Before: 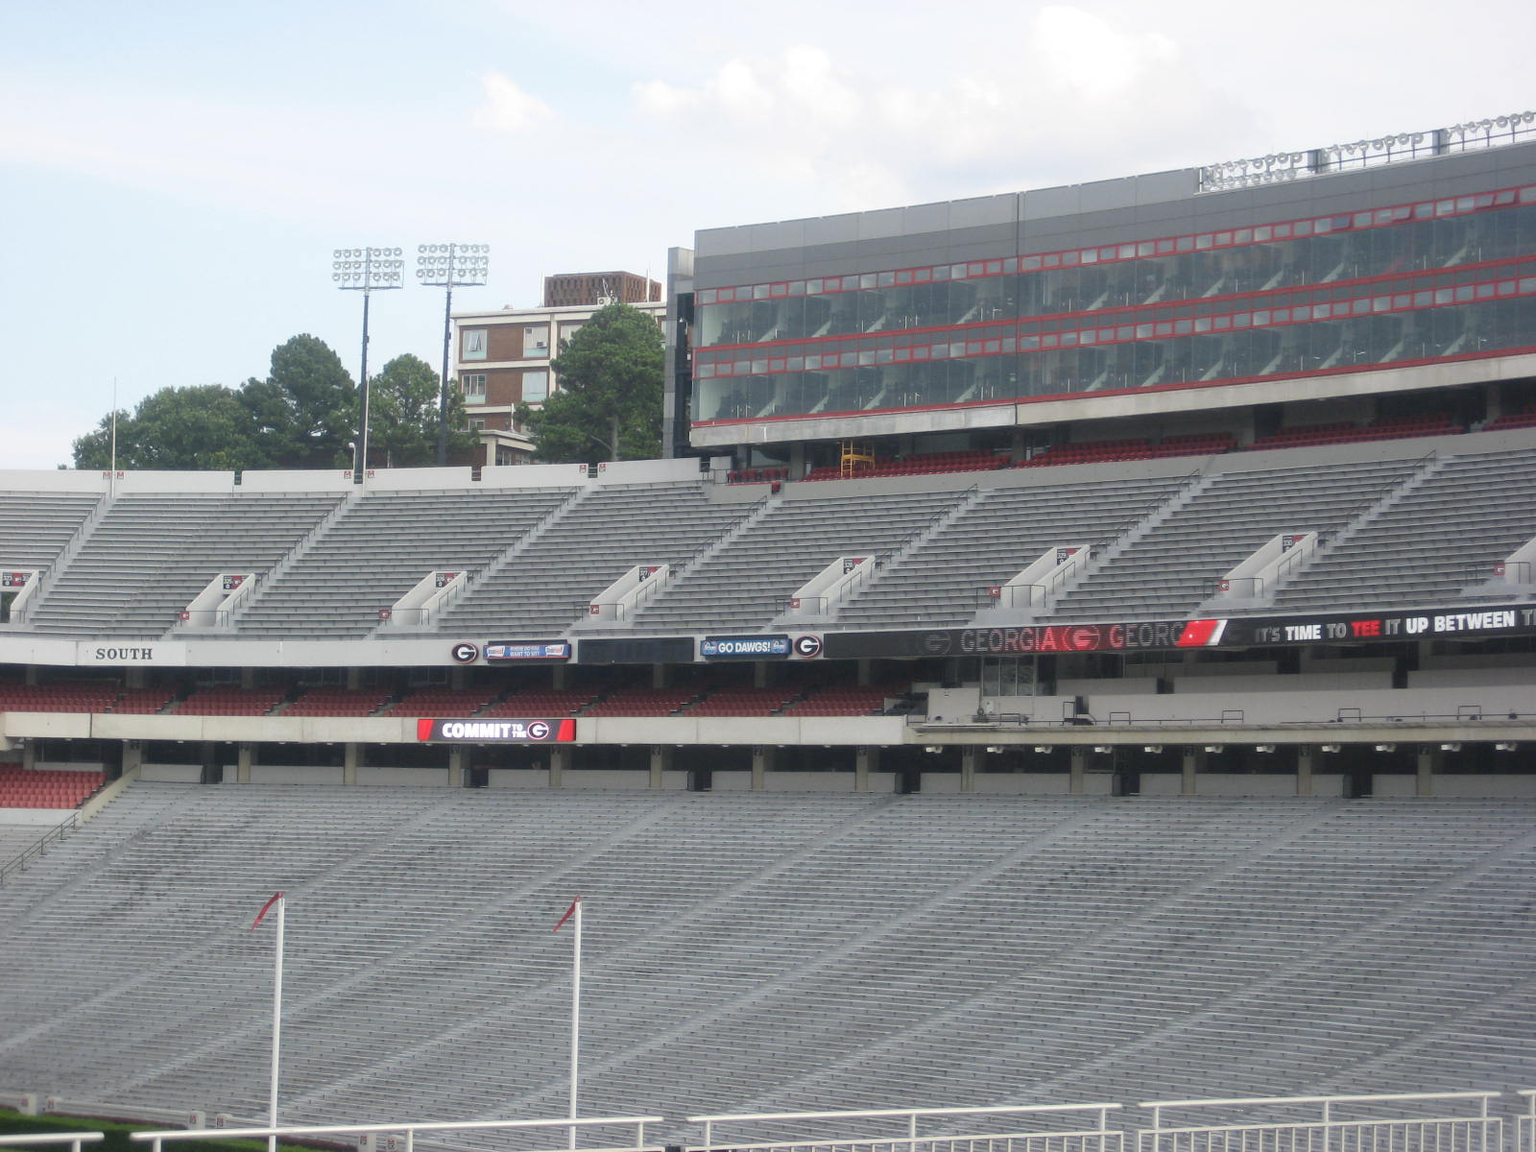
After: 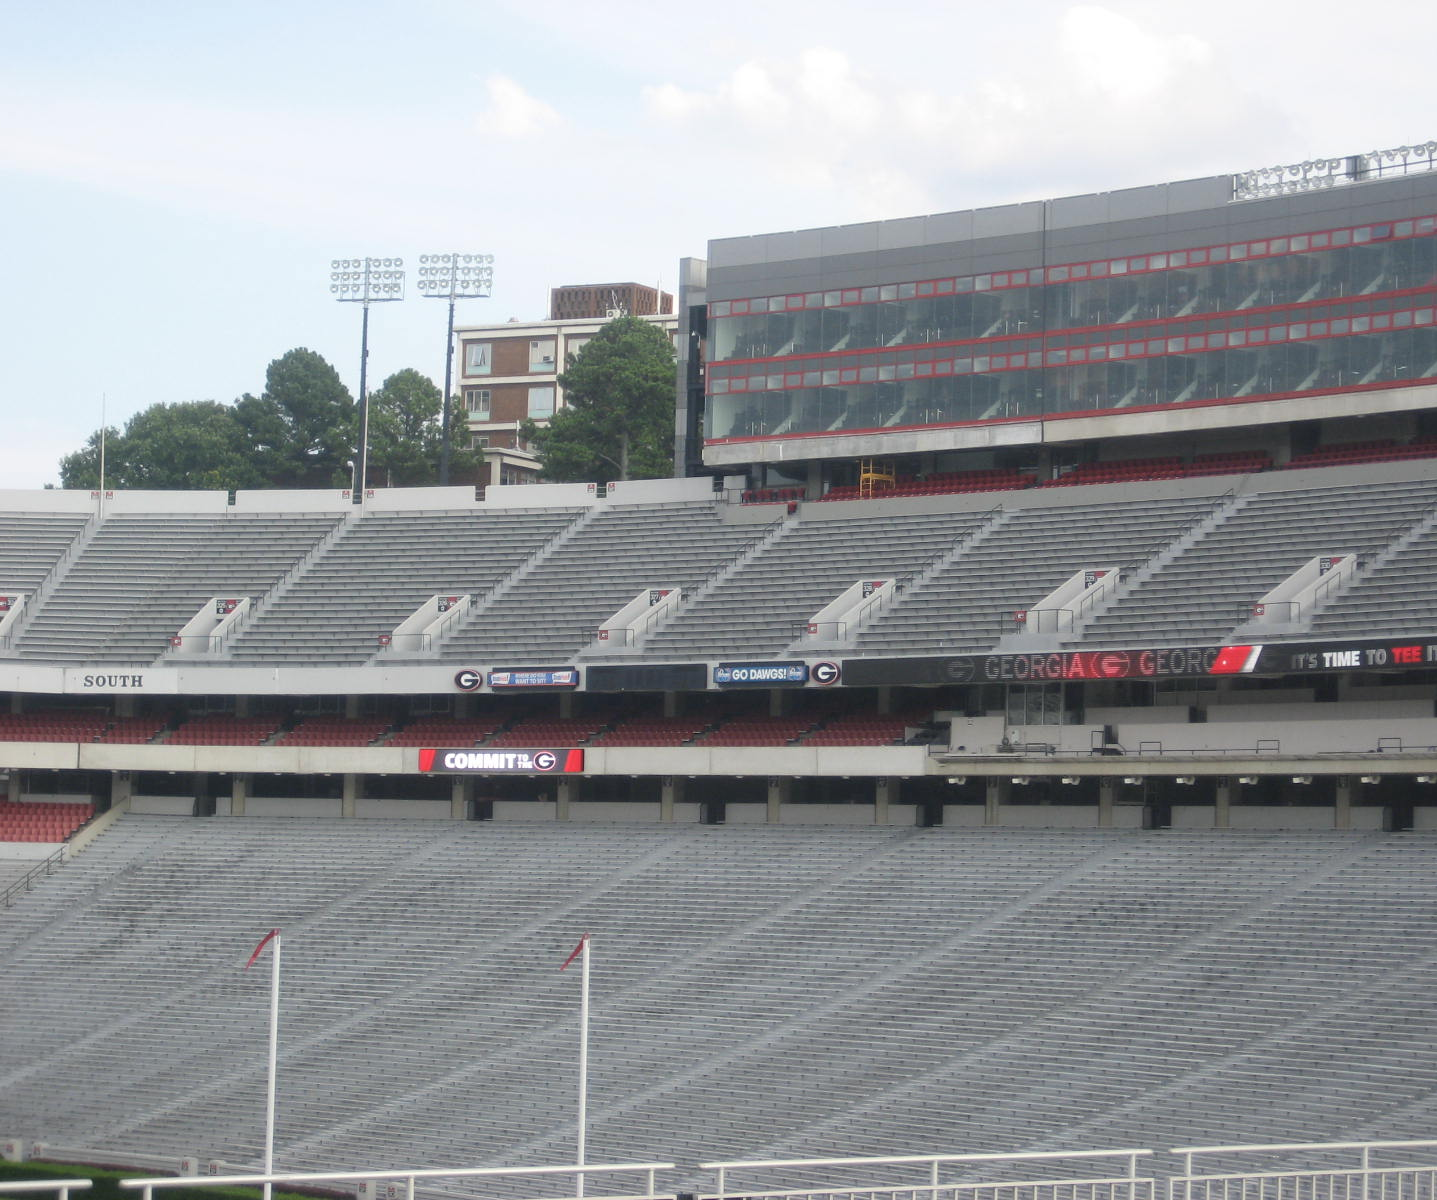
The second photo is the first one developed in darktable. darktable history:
crop and rotate: left 1.01%, right 9.146%
